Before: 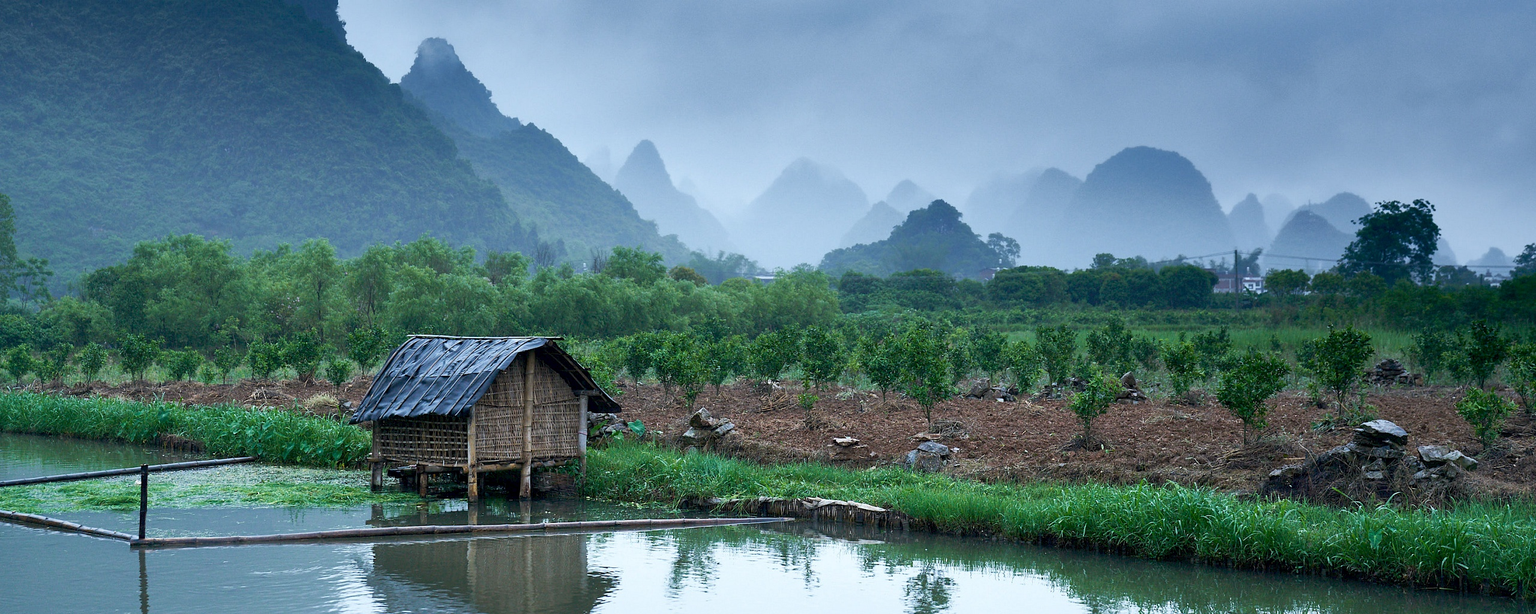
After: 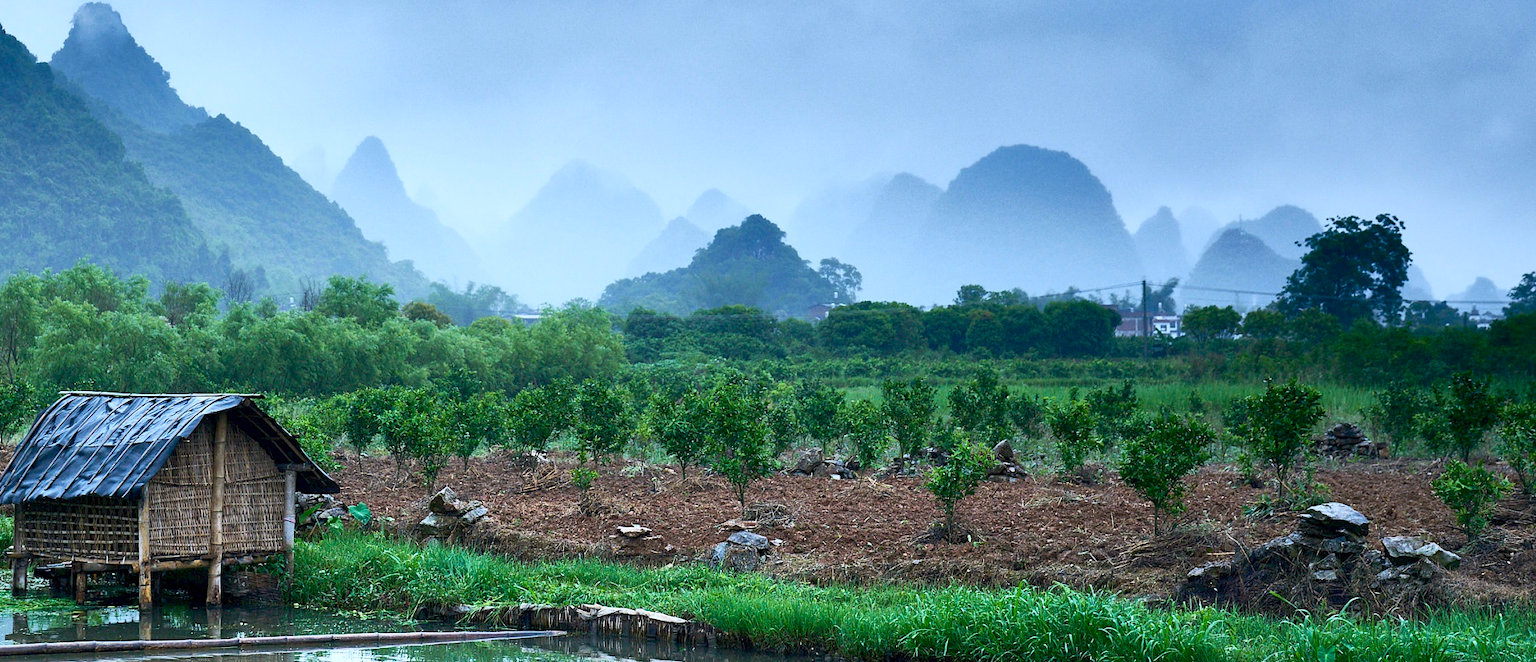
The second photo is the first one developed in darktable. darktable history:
tone equalizer: smoothing diameter 2.12%, edges refinement/feathering 21.04, mask exposure compensation -1.57 EV, filter diffusion 5
crop: left 23.564%, top 5.889%, bottom 11.623%
contrast brightness saturation: contrast 0.229, brightness 0.114, saturation 0.287
